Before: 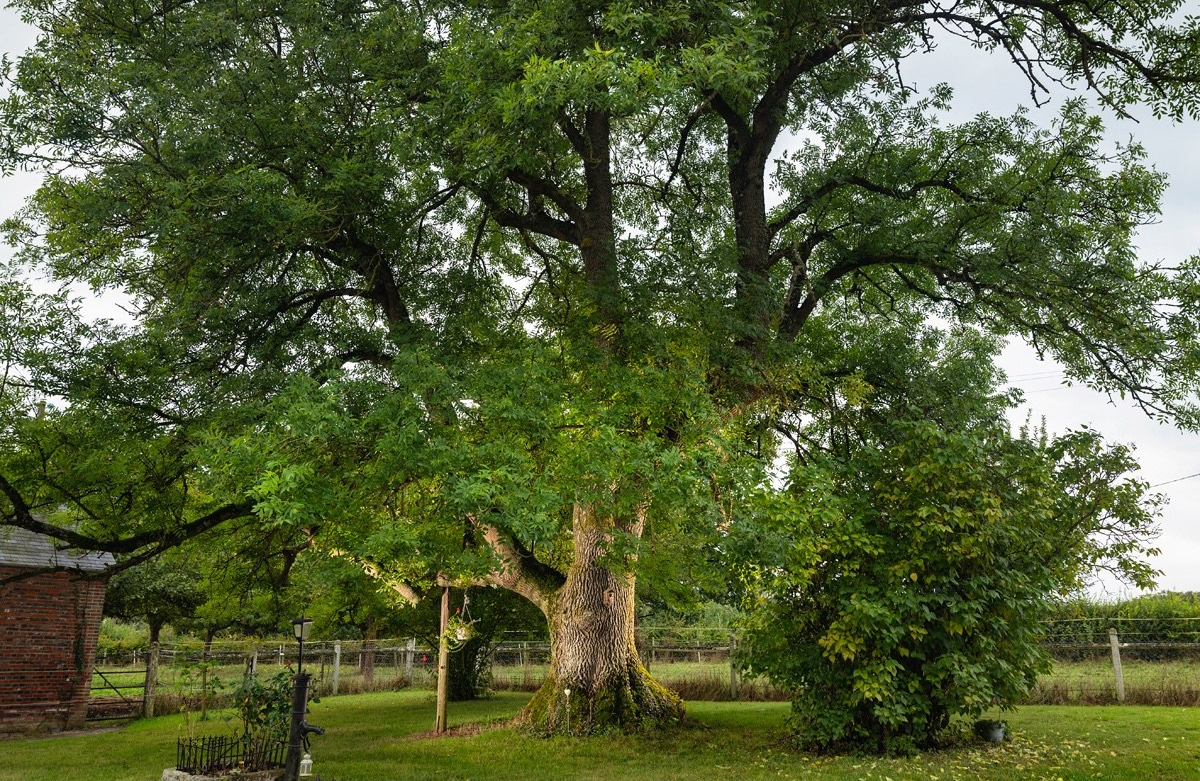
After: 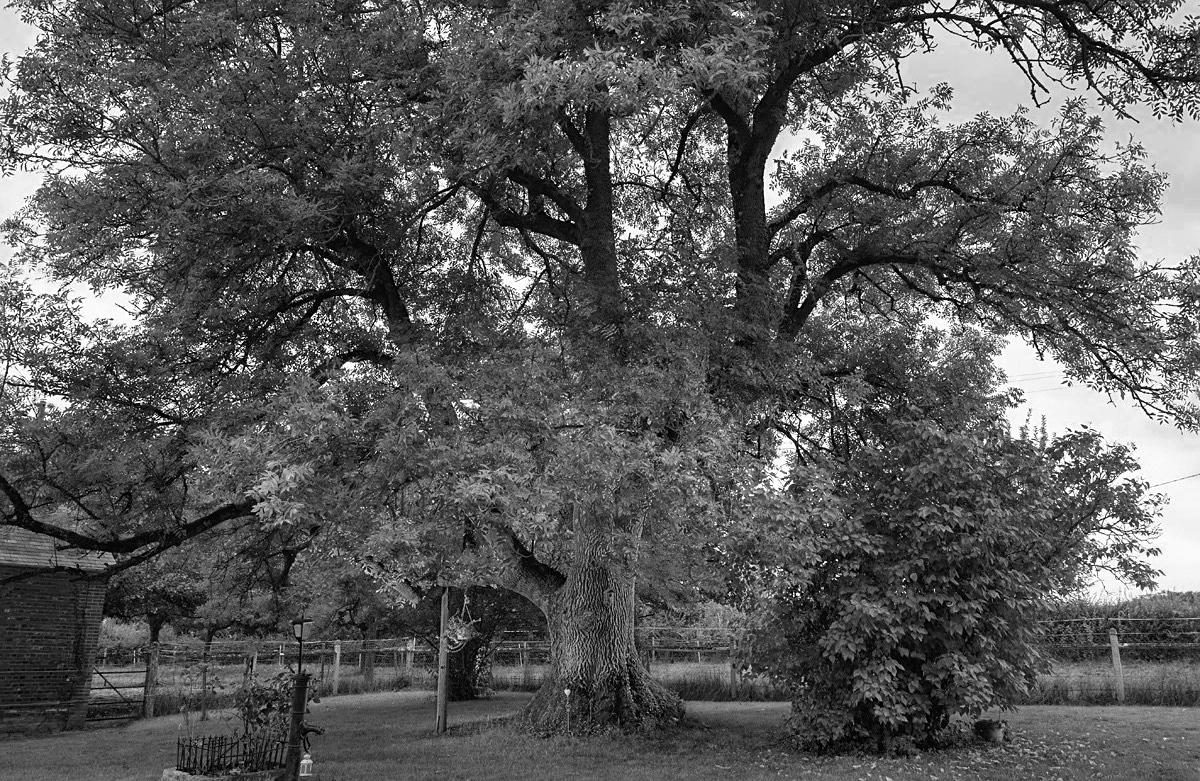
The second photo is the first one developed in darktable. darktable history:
color zones: curves: ch0 [(0.002, 0.429) (0.121, 0.212) (0.198, 0.113) (0.276, 0.344) (0.331, 0.541) (0.41, 0.56) (0.482, 0.289) (0.619, 0.227) (0.721, 0.18) (0.821, 0.435) (0.928, 0.555) (1, 0.587)]; ch1 [(0, 0) (0.143, 0) (0.286, 0) (0.429, 0) (0.571, 0) (0.714, 0) (0.857, 0)]
sharpen: amount 0.2
